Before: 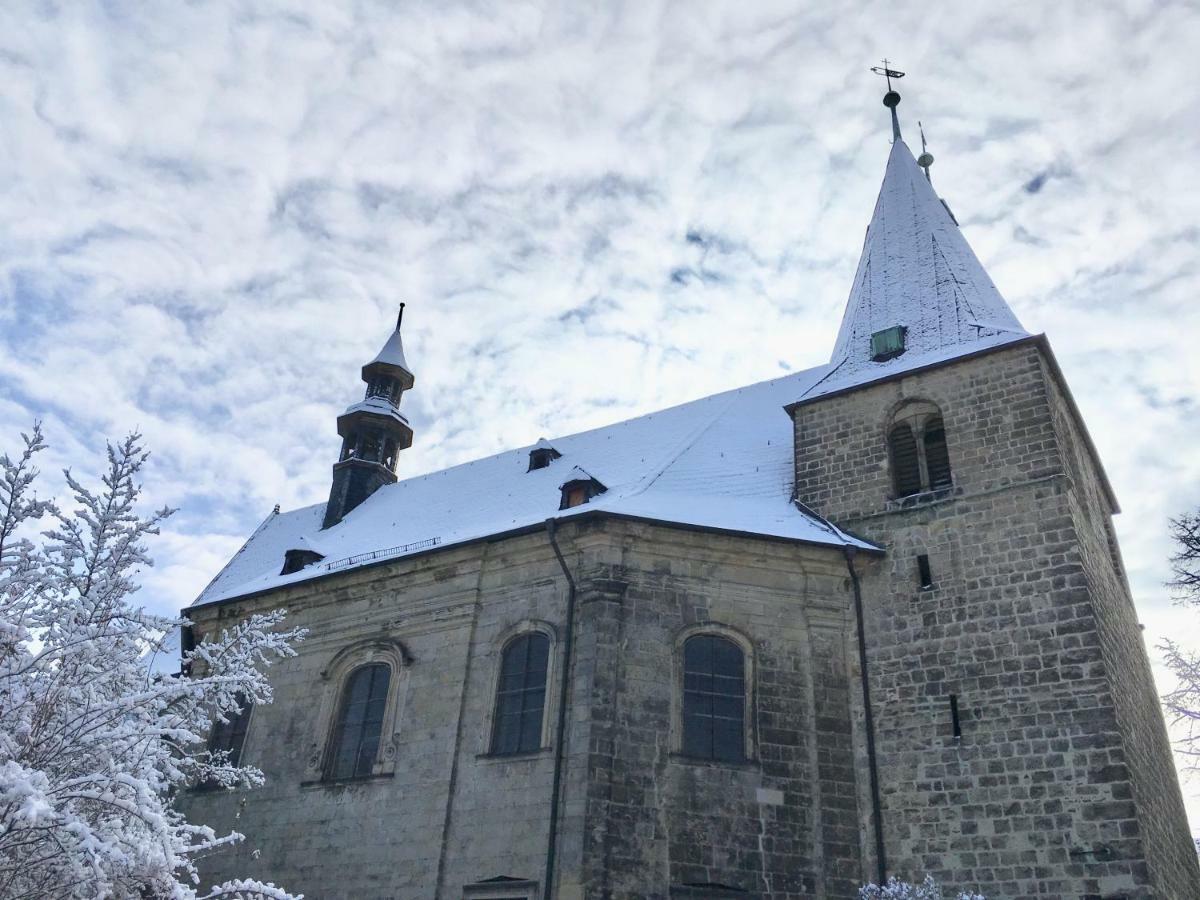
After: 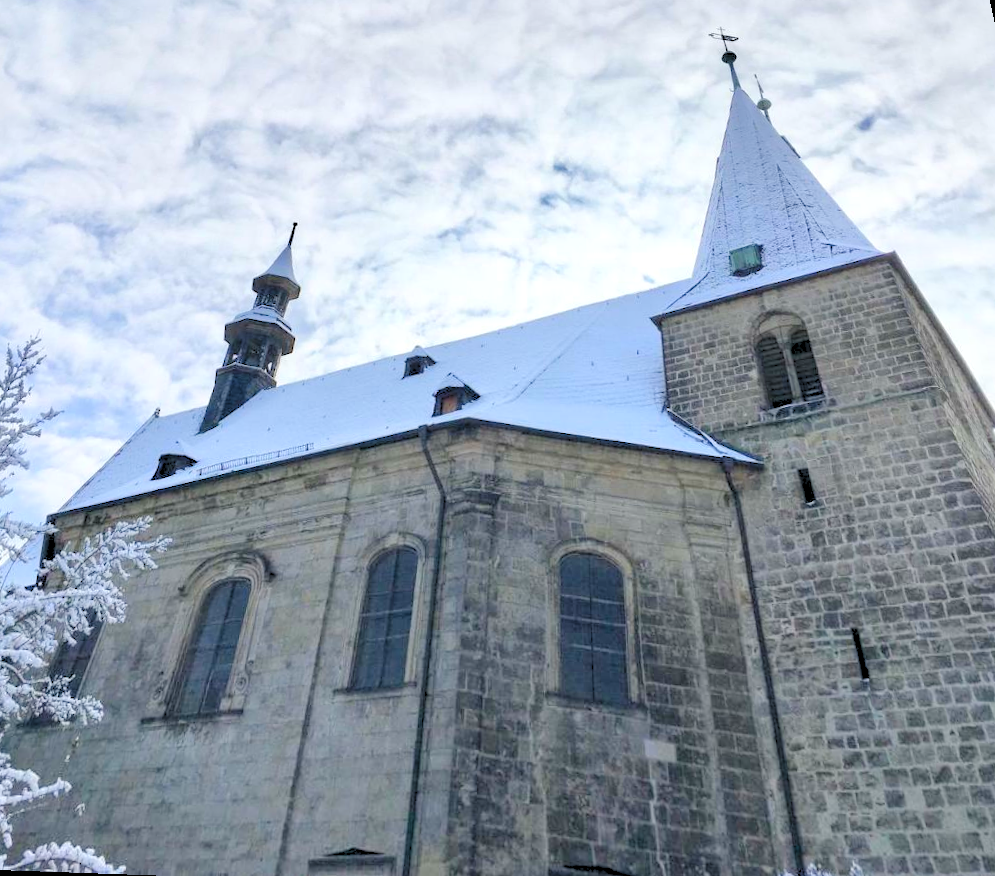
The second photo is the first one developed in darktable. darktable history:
levels: levels [0.093, 0.434, 0.988]
shadows and highlights: shadows 25, highlights -25
local contrast: highlights 100%, shadows 100%, detail 120%, midtone range 0.2
rotate and perspective: rotation 0.72°, lens shift (vertical) -0.352, lens shift (horizontal) -0.051, crop left 0.152, crop right 0.859, crop top 0.019, crop bottom 0.964
